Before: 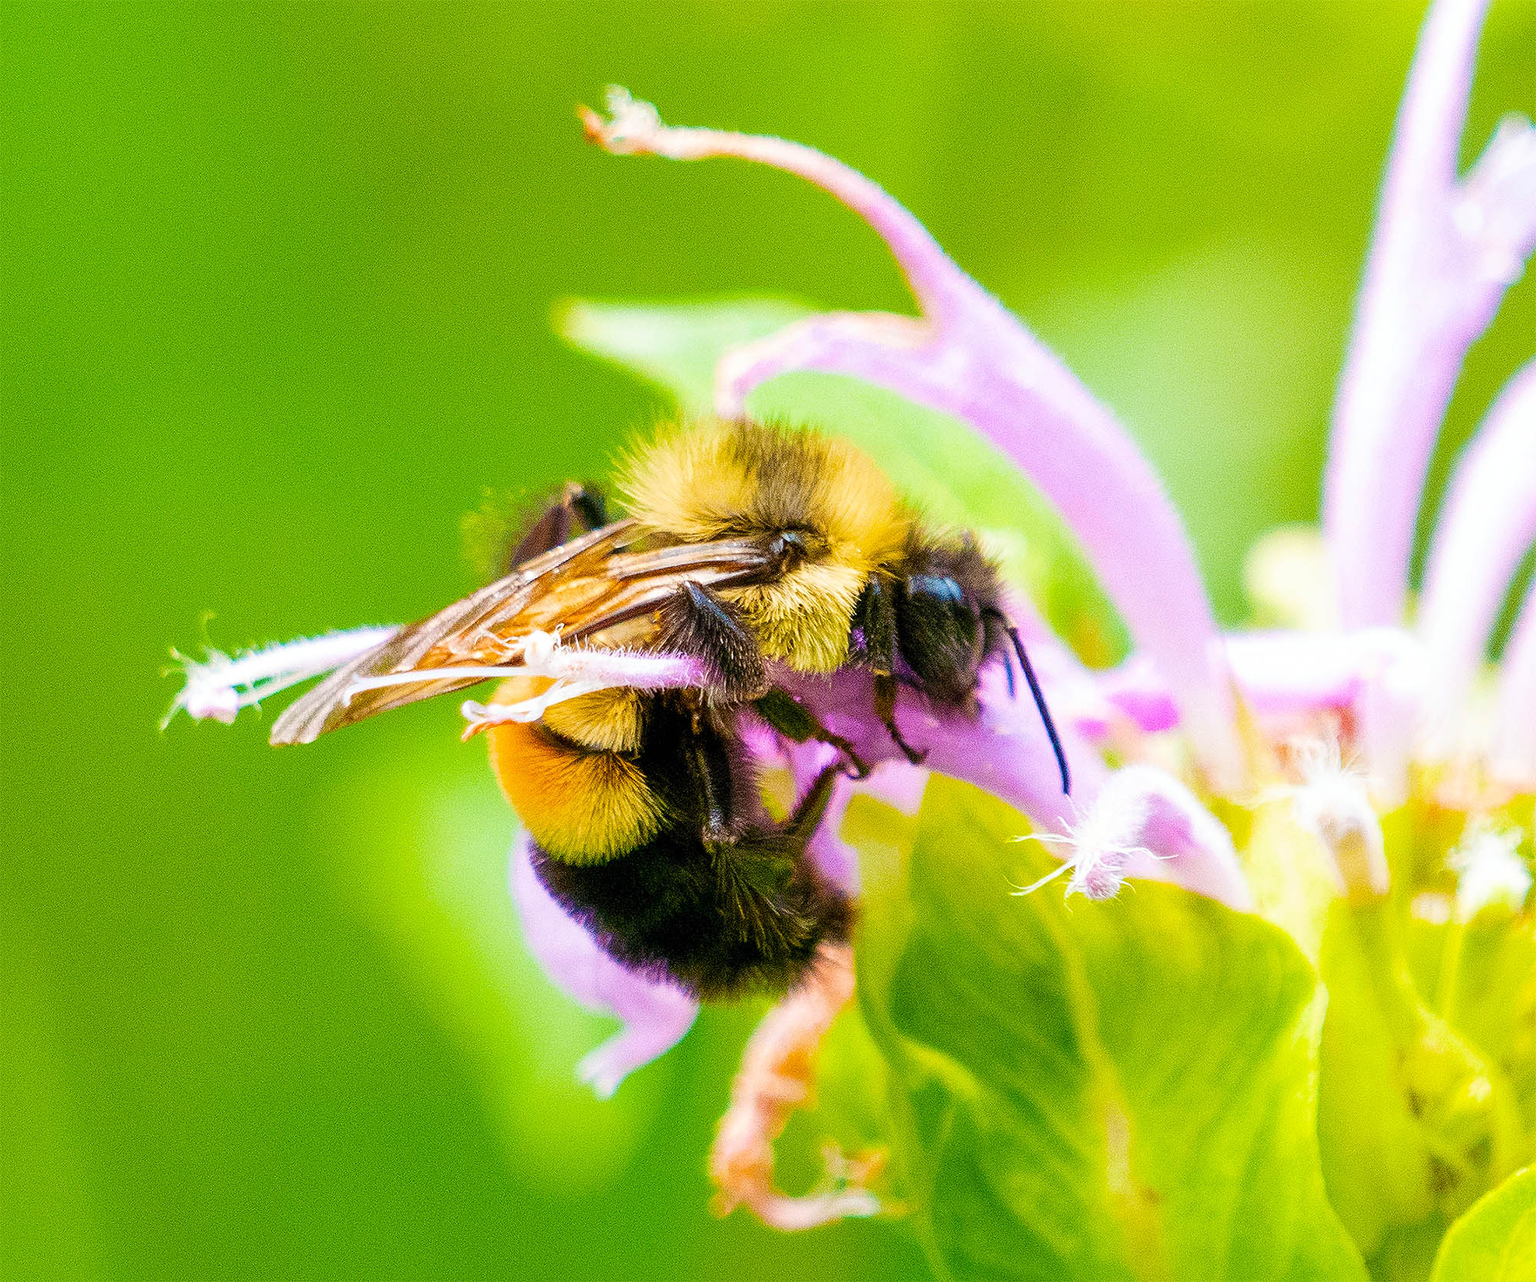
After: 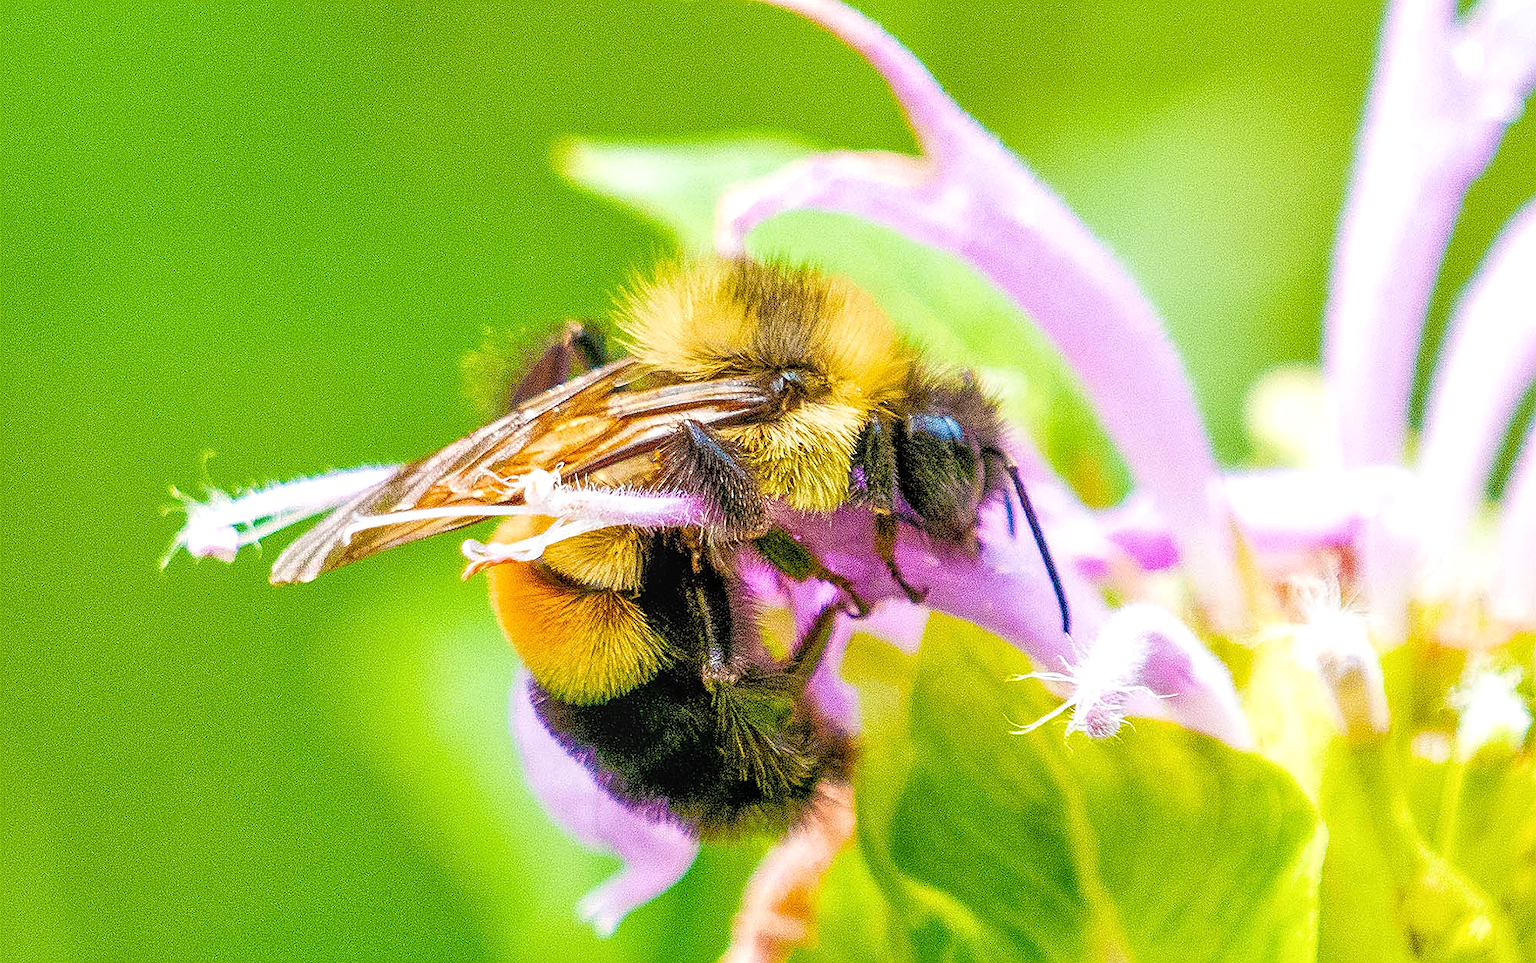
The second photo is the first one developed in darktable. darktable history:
crop and rotate: top 12.622%, bottom 12.175%
sharpen: on, module defaults
tone equalizer: -7 EV 0.144 EV, -6 EV 0.602 EV, -5 EV 1.18 EV, -4 EV 1.35 EV, -3 EV 1.16 EV, -2 EV 0.6 EV, -1 EV 0.16 EV
exposure: exposure 0.025 EV, compensate exposure bias true, compensate highlight preservation false
local contrast: on, module defaults
